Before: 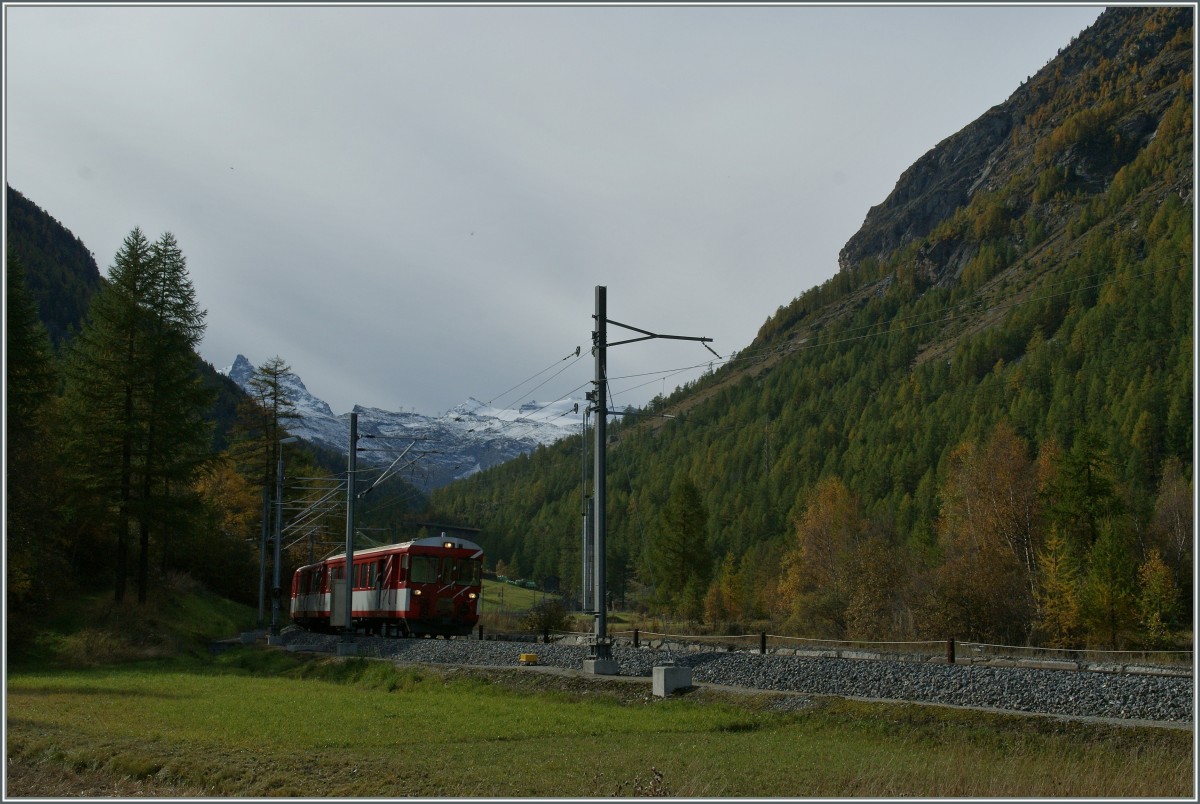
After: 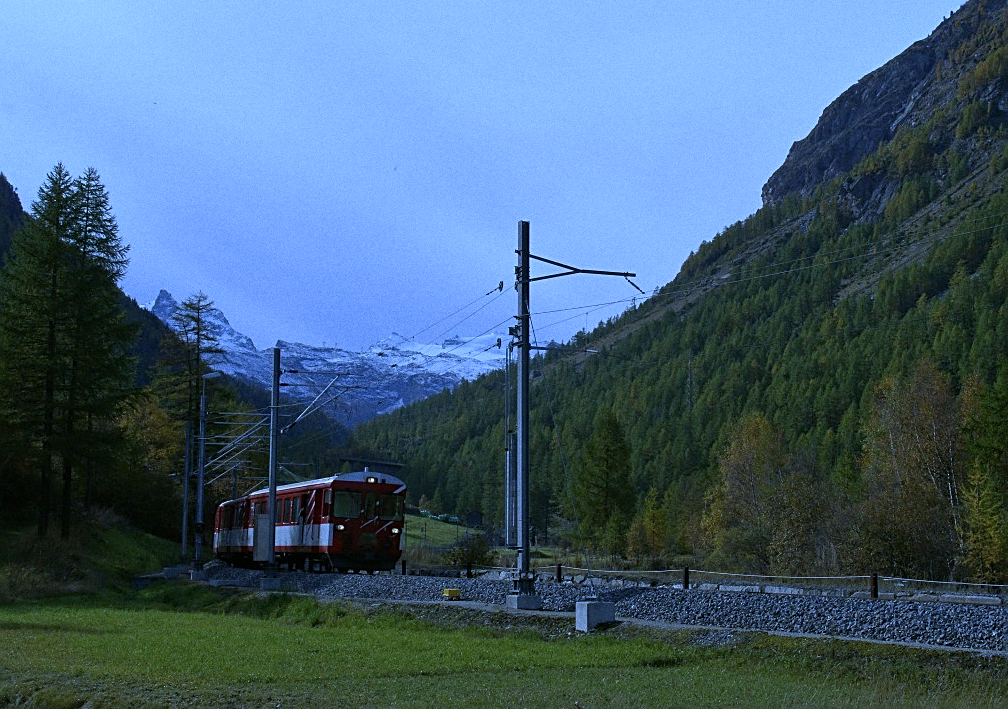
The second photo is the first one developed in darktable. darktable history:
grain: coarseness 0.09 ISO
sharpen: on, module defaults
white balance: red 0.766, blue 1.537
crop: left 6.446%, top 8.188%, right 9.538%, bottom 3.548%
